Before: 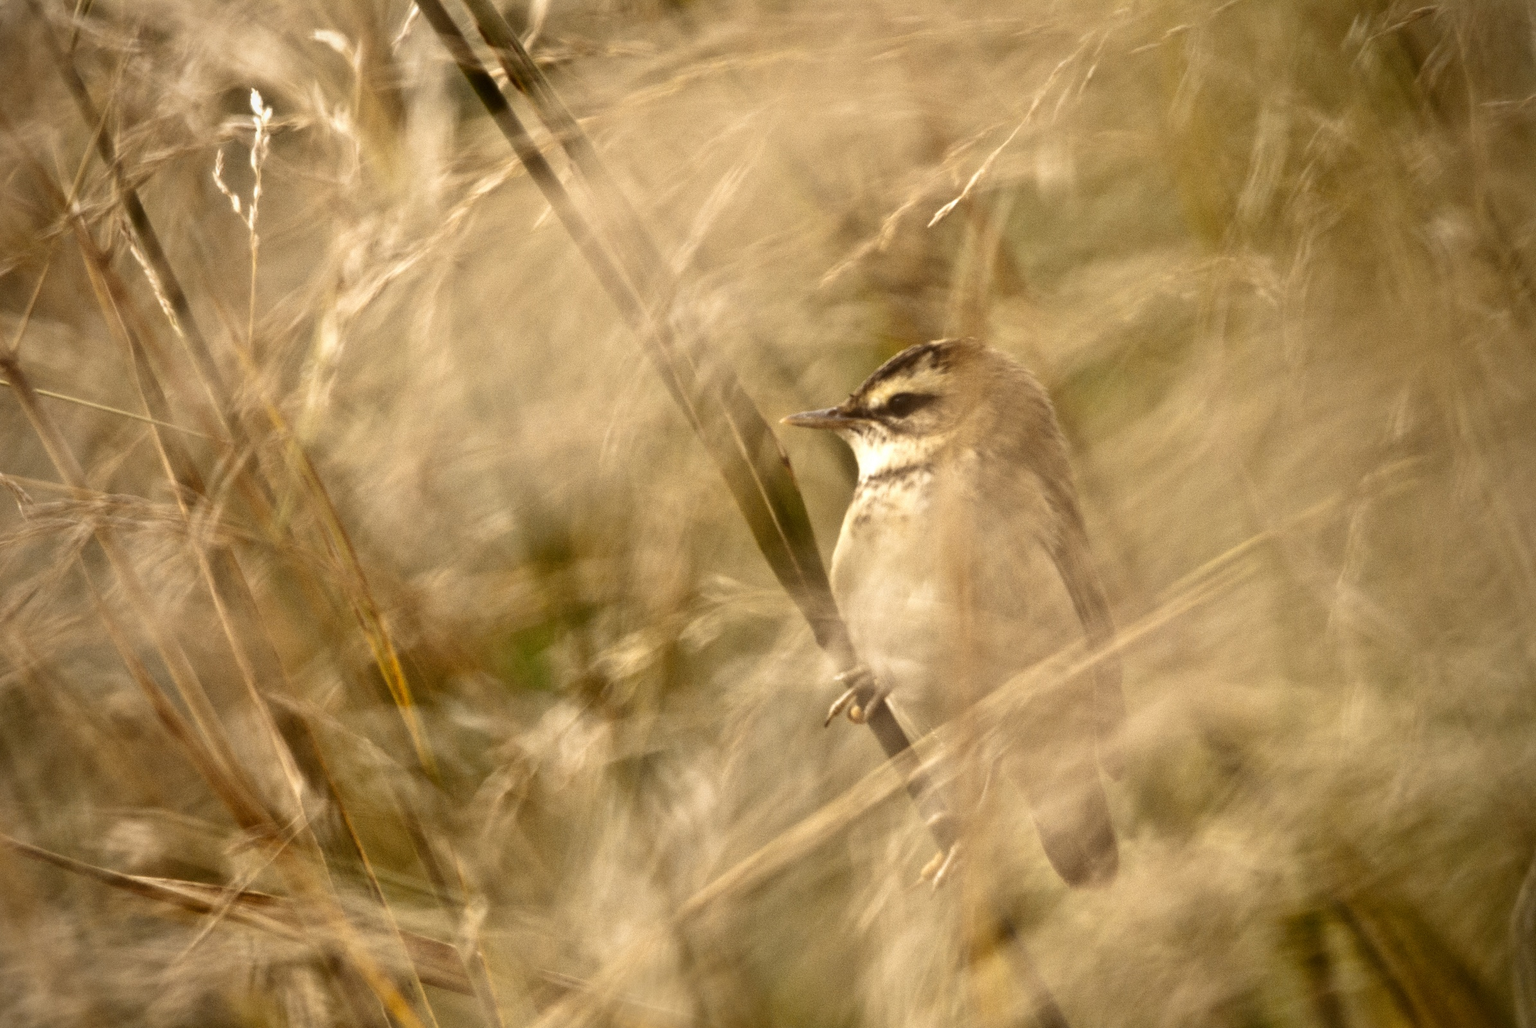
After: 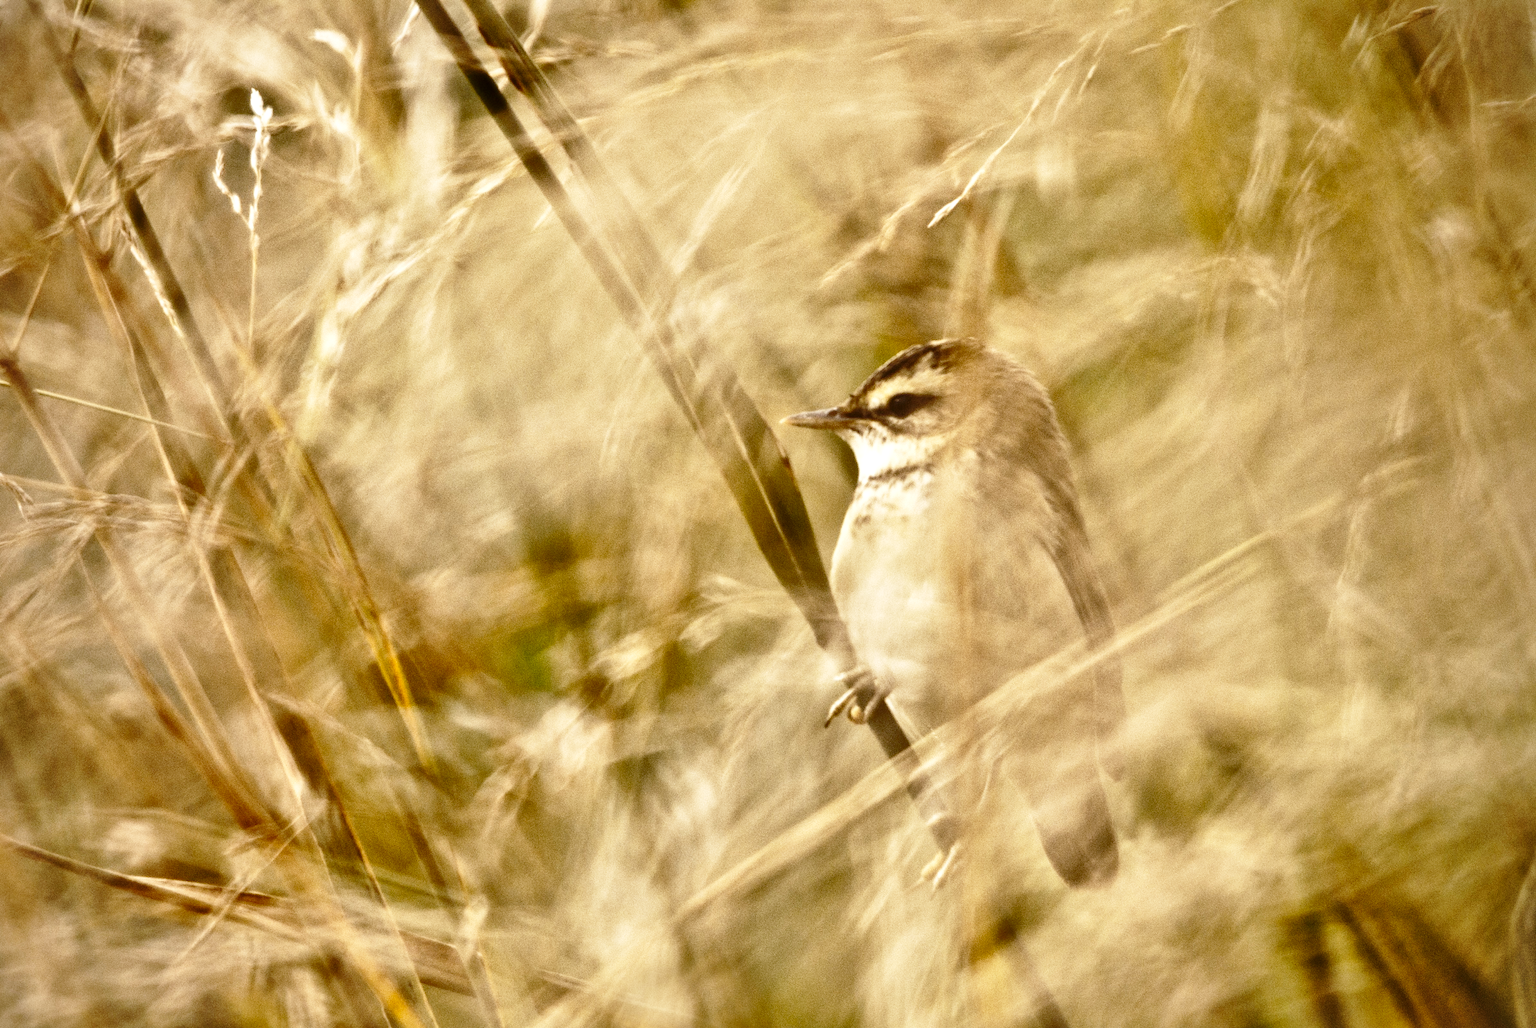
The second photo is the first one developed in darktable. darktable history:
local contrast: mode bilateral grid, contrast 19, coarseness 50, detail 119%, midtone range 0.2
shadows and highlights: shadows 52.47, soften with gaussian
base curve: curves: ch0 [(0, 0) (0.028, 0.03) (0.121, 0.232) (0.46, 0.748) (0.859, 0.968) (1, 1)], preserve colors none
contrast brightness saturation: saturation -0.045
